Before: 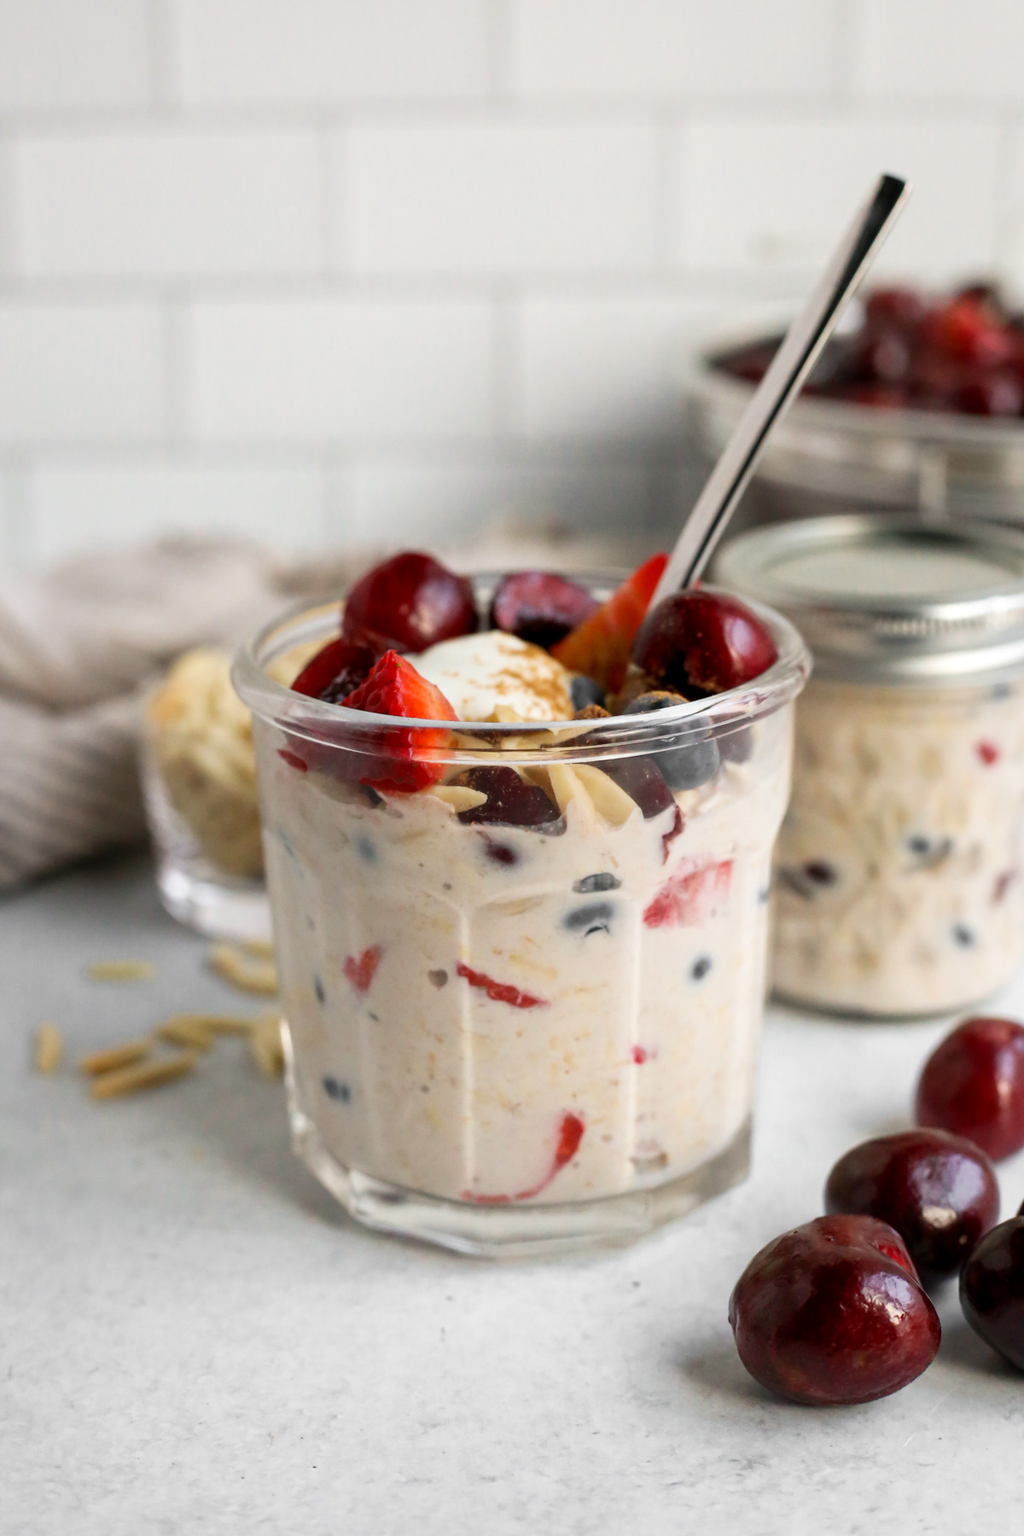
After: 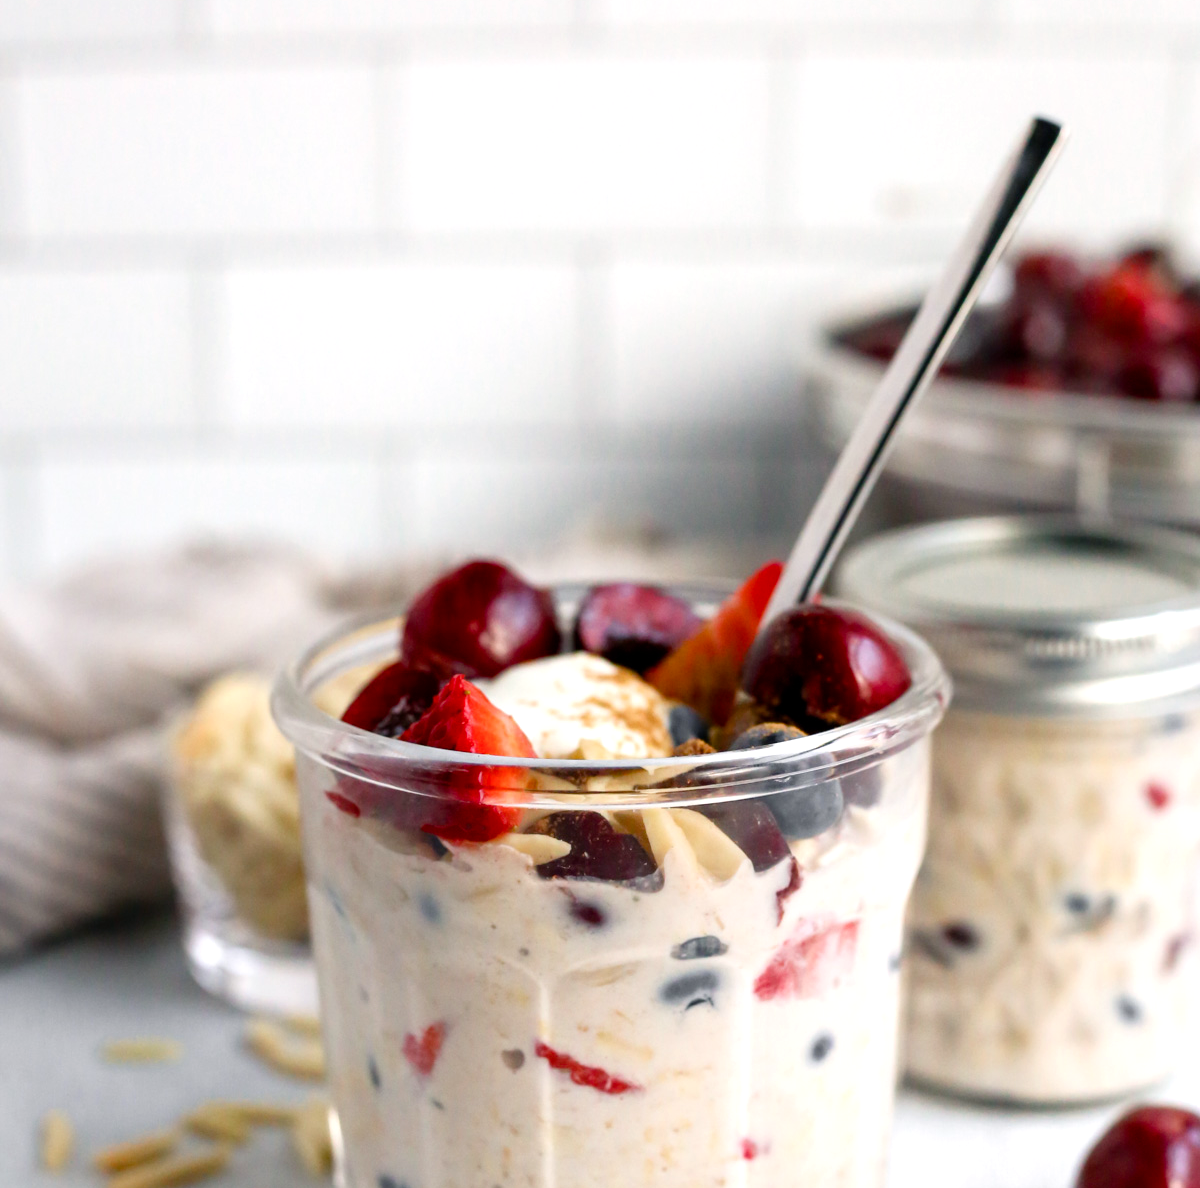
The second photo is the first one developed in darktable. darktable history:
crop and rotate: top 4.88%, bottom 29.115%
color balance rgb: power › chroma 0.999%, power › hue 254.12°, perceptual saturation grading › global saturation 20%, perceptual saturation grading › highlights -25.432%, perceptual saturation grading › shadows 25.932%
tone equalizer: -8 EV -0.42 EV, -7 EV -0.383 EV, -6 EV -0.367 EV, -5 EV -0.201 EV, -3 EV 0.222 EV, -2 EV 0.326 EV, -1 EV 0.363 EV, +0 EV 0.388 EV, mask exposure compensation -0.503 EV
